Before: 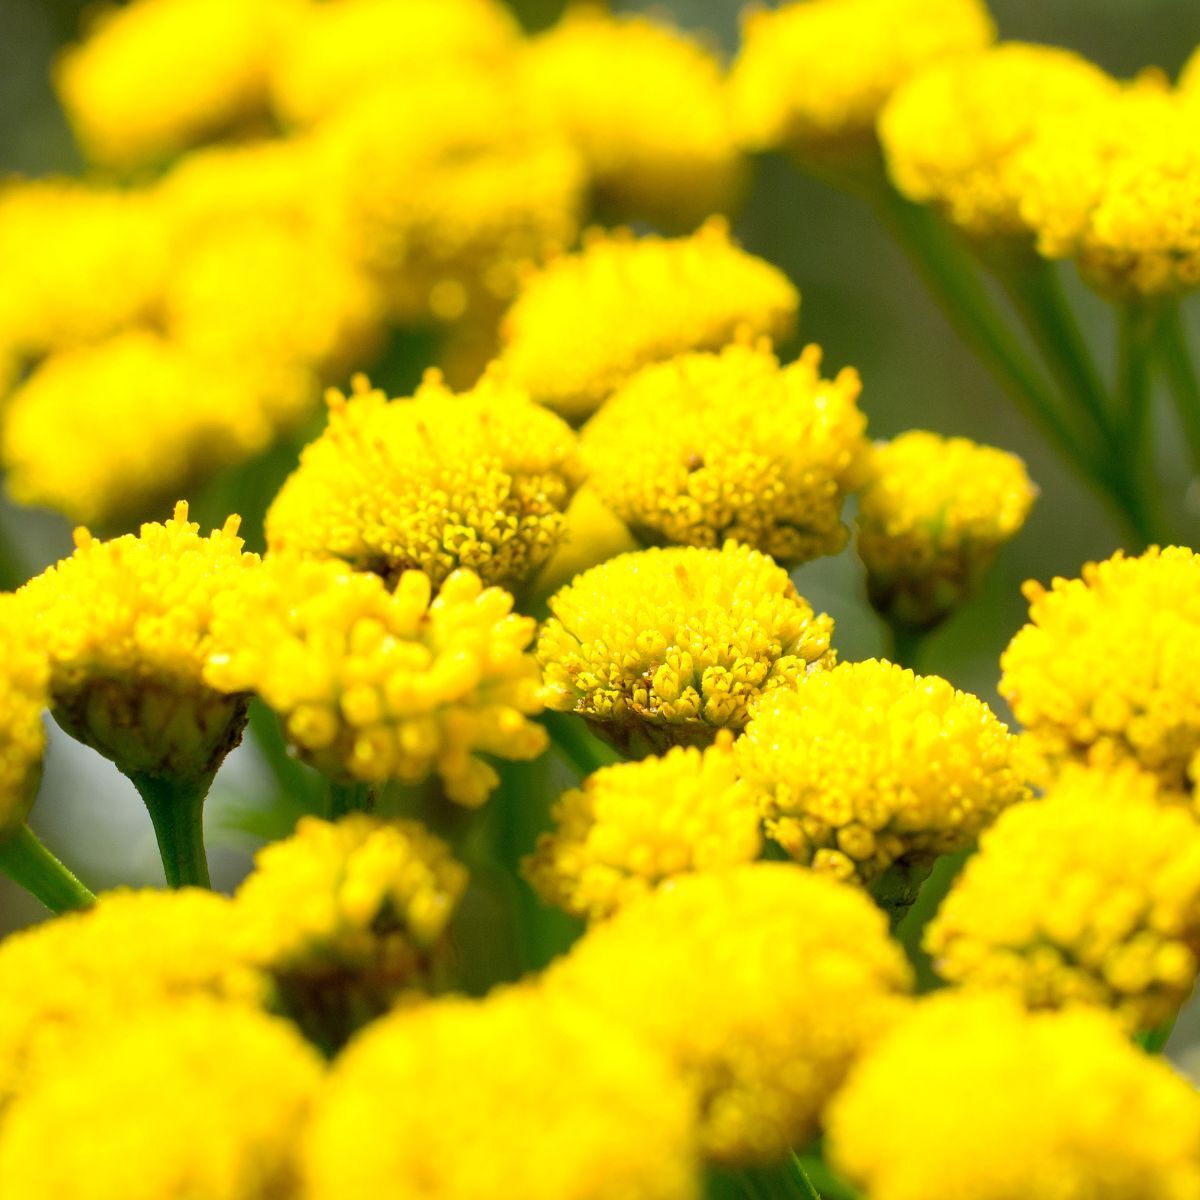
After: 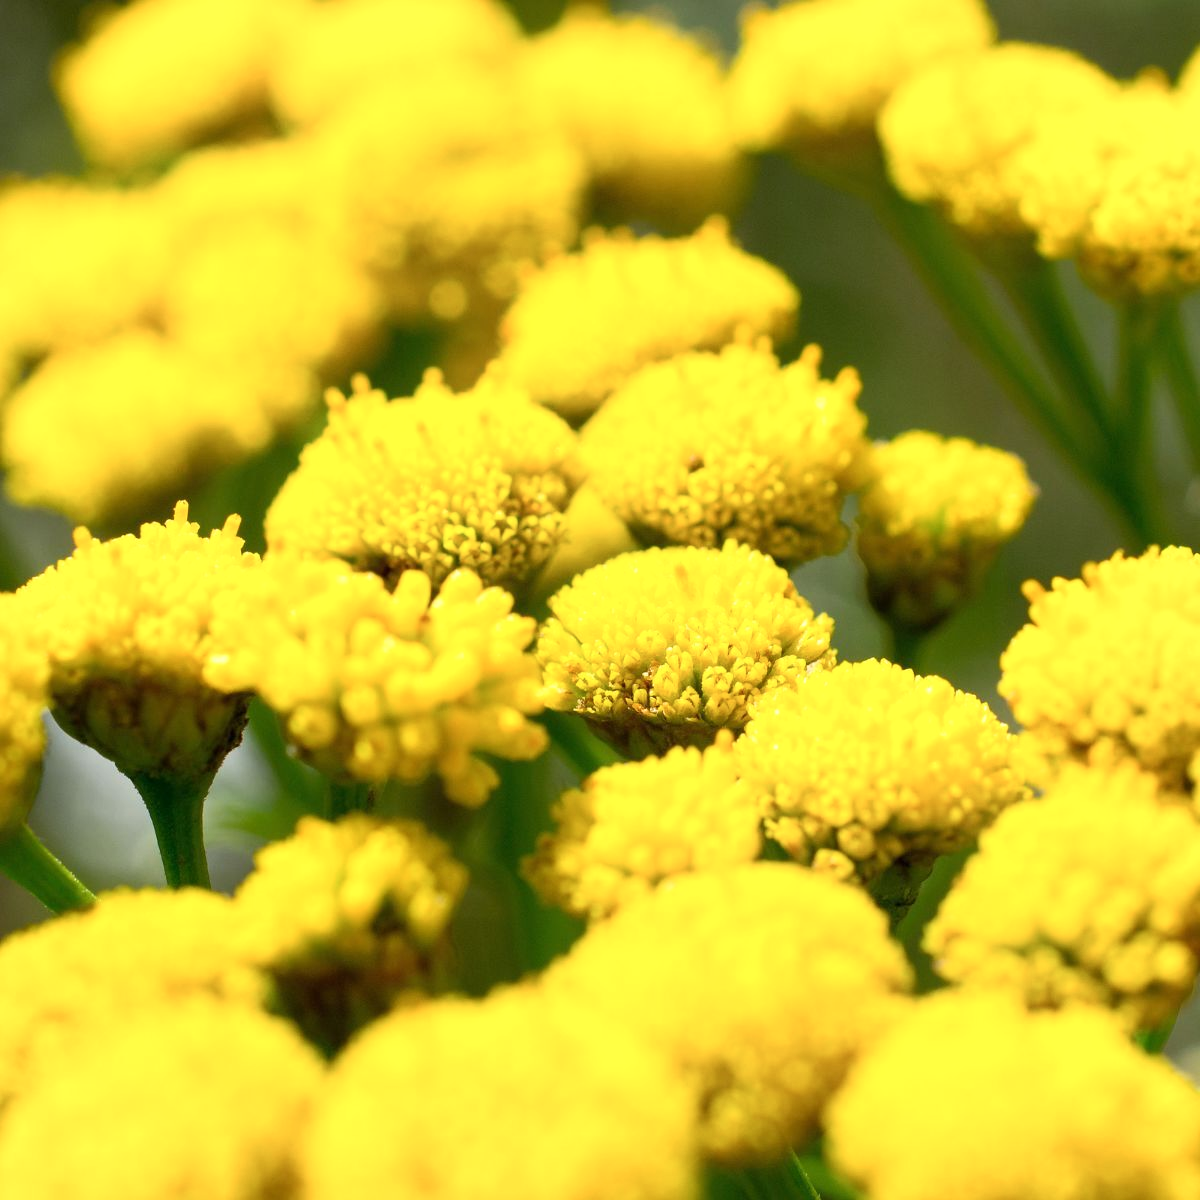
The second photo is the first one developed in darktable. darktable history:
shadows and highlights: shadows 1.2, highlights 40.13
